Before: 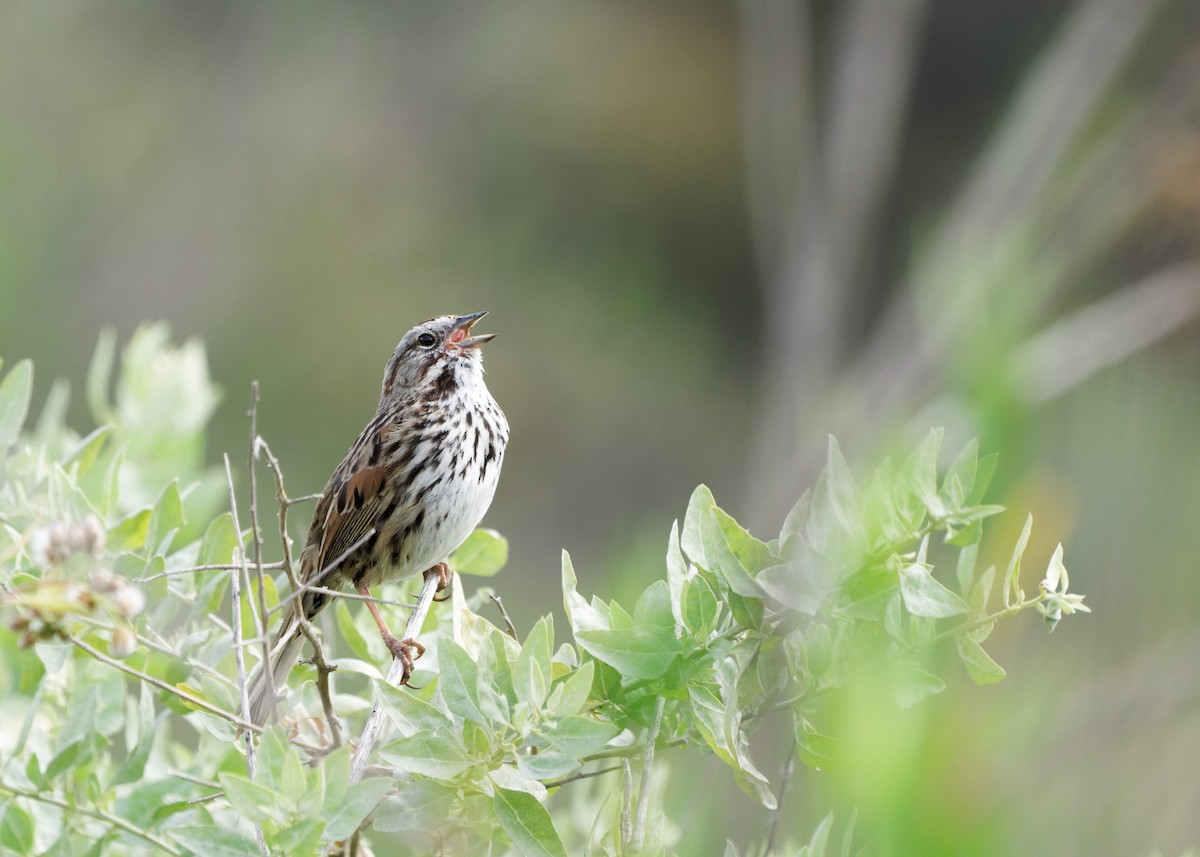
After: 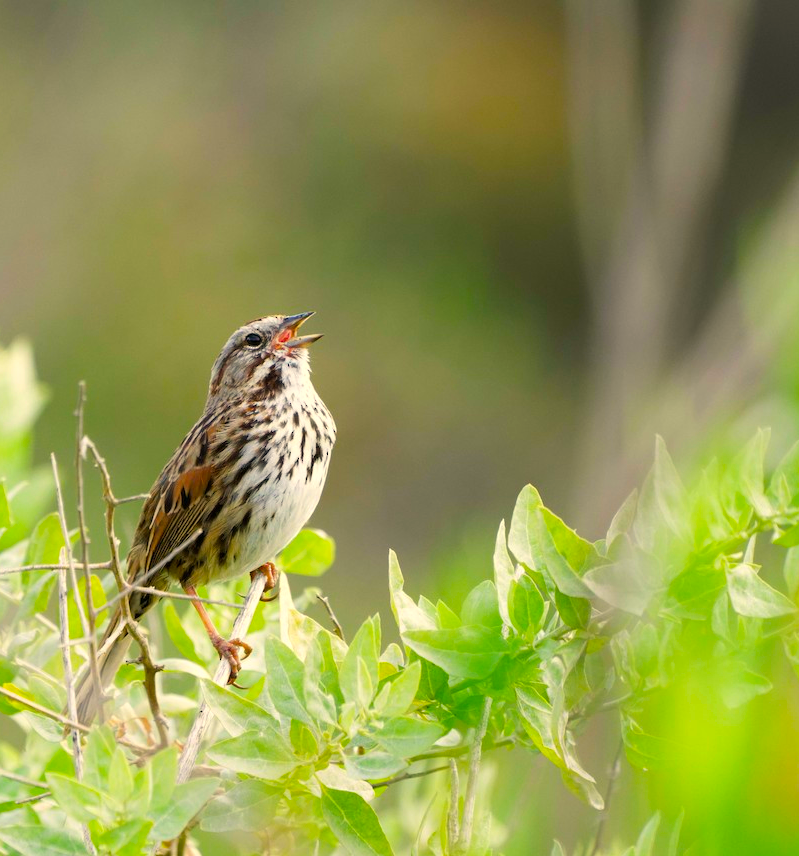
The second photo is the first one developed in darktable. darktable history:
color zones: curves: ch0 [(0, 0.613) (0.01, 0.613) (0.245, 0.448) (0.498, 0.529) (0.642, 0.665) (0.879, 0.777) (0.99, 0.613)]; ch1 [(0, 0) (0.143, 0) (0.286, 0) (0.429, 0) (0.571, 0) (0.714, 0) (0.857, 0)], mix -131.09%
color balance rgb: perceptual saturation grading › global saturation 30%, global vibrance 20%
crop and rotate: left 14.436%, right 18.898%
white balance: red 1.045, blue 0.932
